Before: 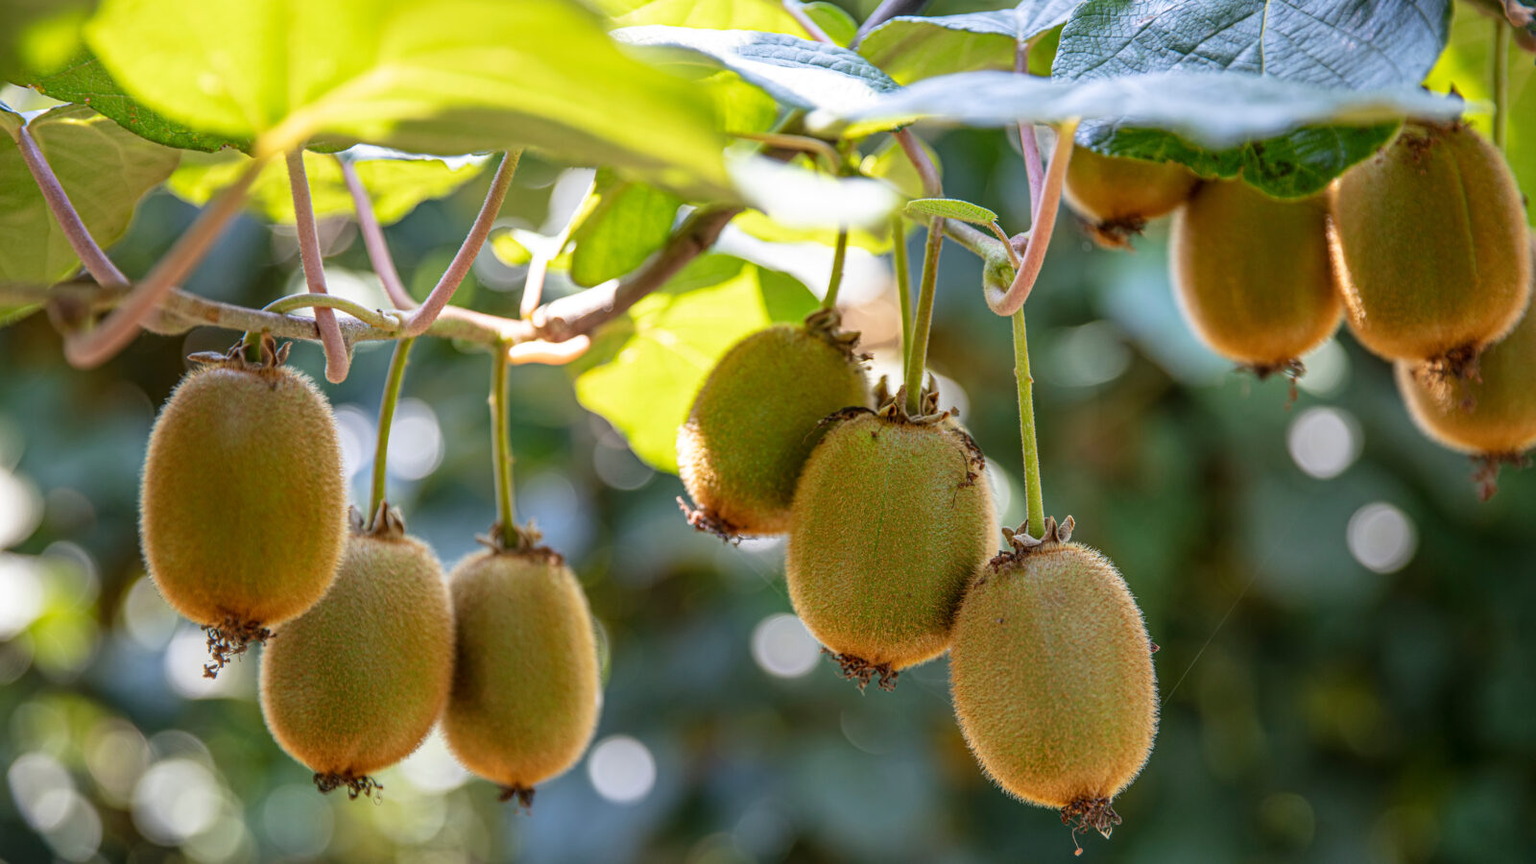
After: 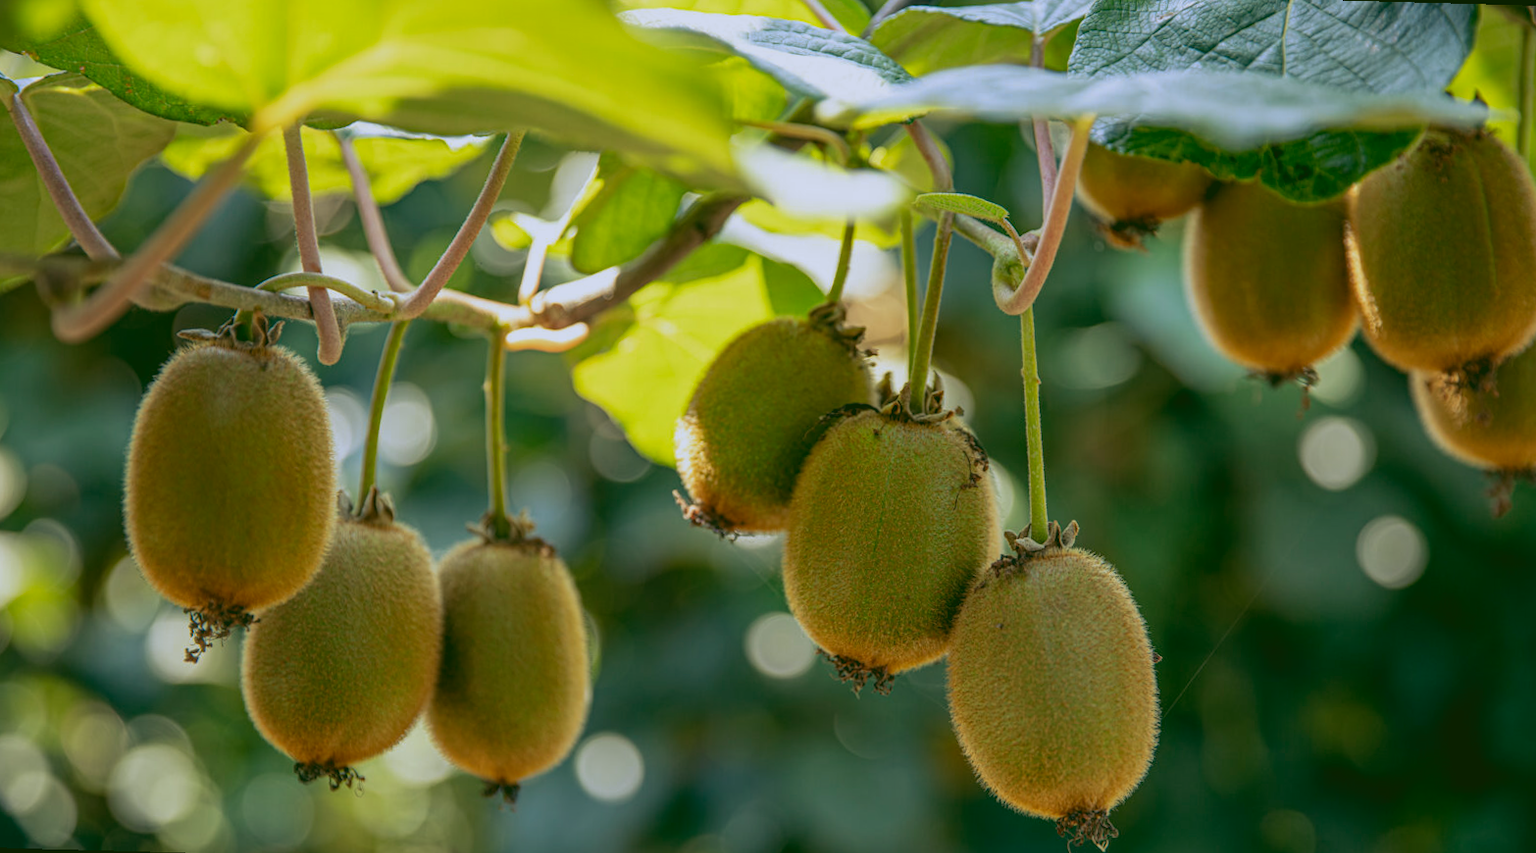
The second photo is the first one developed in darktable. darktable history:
rotate and perspective: rotation 1.57°, crop left 0.018, crop right 0.982, crop top 0.039, crop bottom 0.961
rgb curve: curves: ch0 [(0.123, 0.061) (0.995, 0.887)]; ch1 [(0.06, 0.116) (1, 0.906)]; ch2 [(0, 0) (0.824, 0.69) (1, 1)], mode RGB, independent channels, compensate middle gray true
exposure: exposure -0.153 EV, compensate highlight preservation false
